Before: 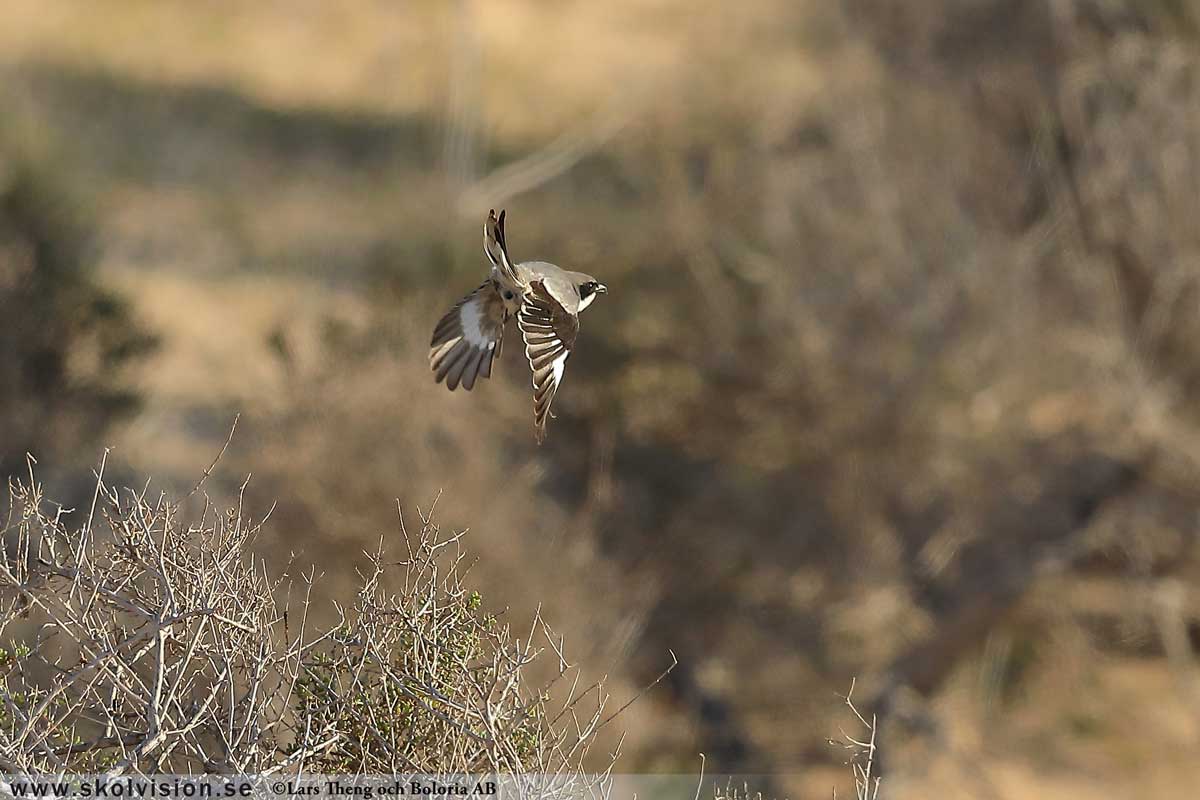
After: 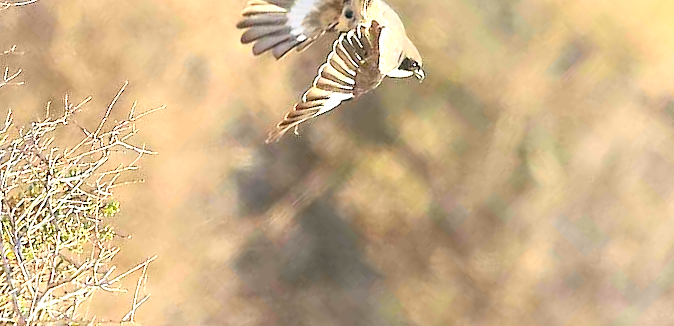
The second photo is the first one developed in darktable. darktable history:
contrast brightness saturation: contrast 0.2, brightness 0.162, saturation 0.216
exposure: black level correction 0, exposure 1.41 EV, compensate highlight preservation false
crop and rotate: angle -44.38°, top 16.369%, right 0.914%, bottom 11.75%
